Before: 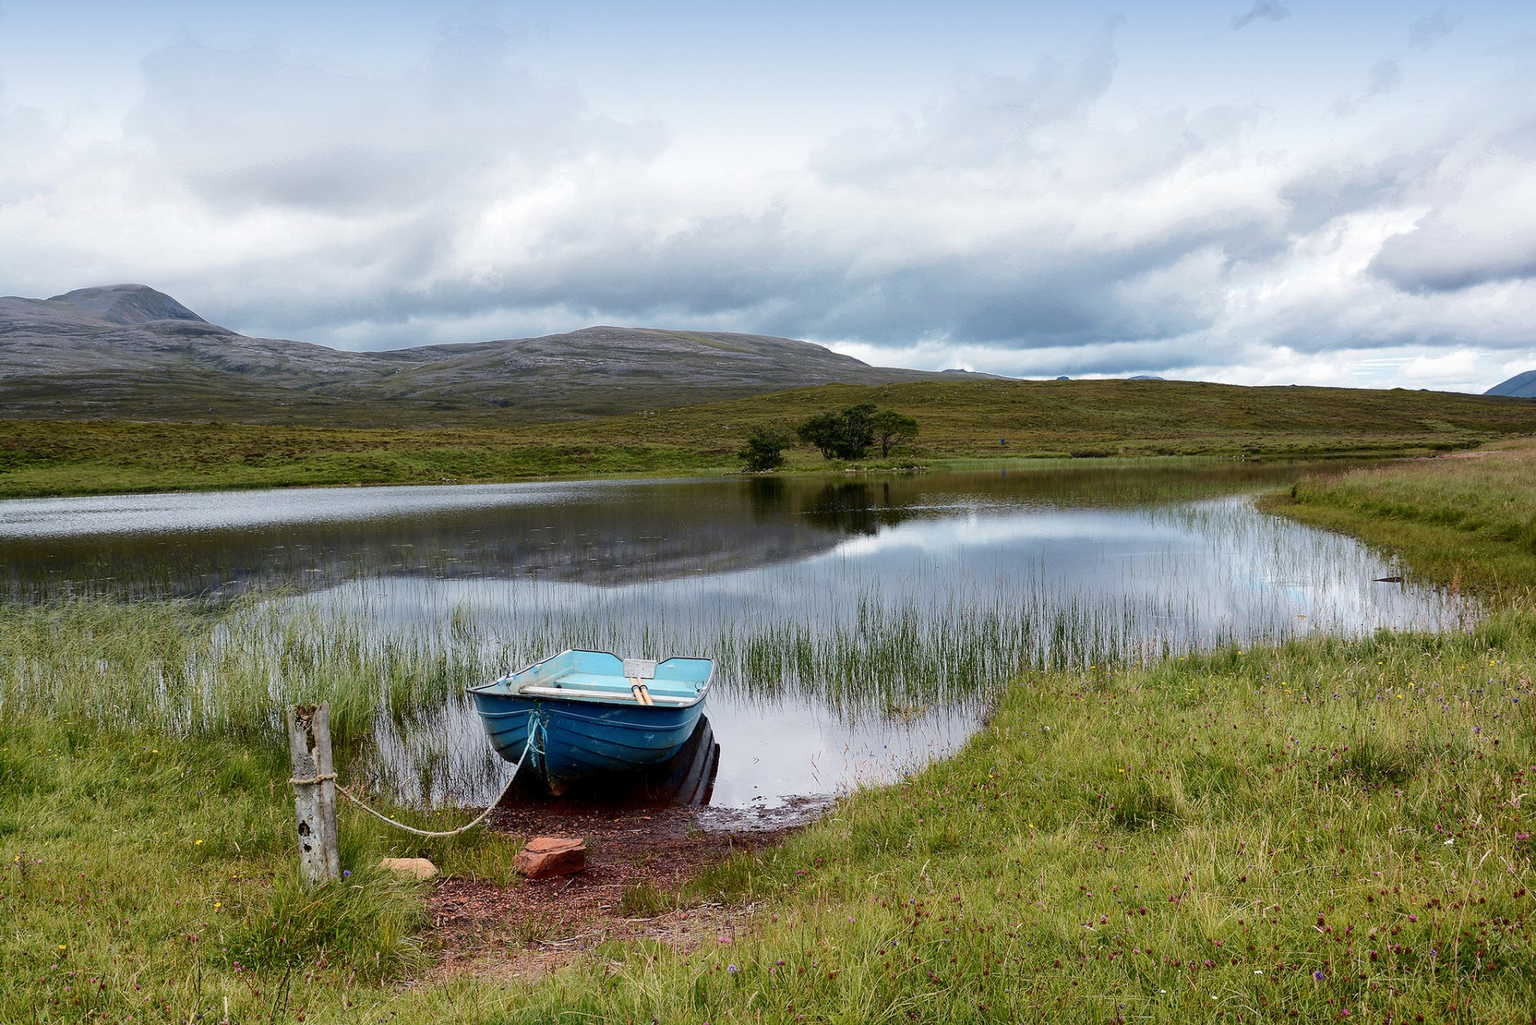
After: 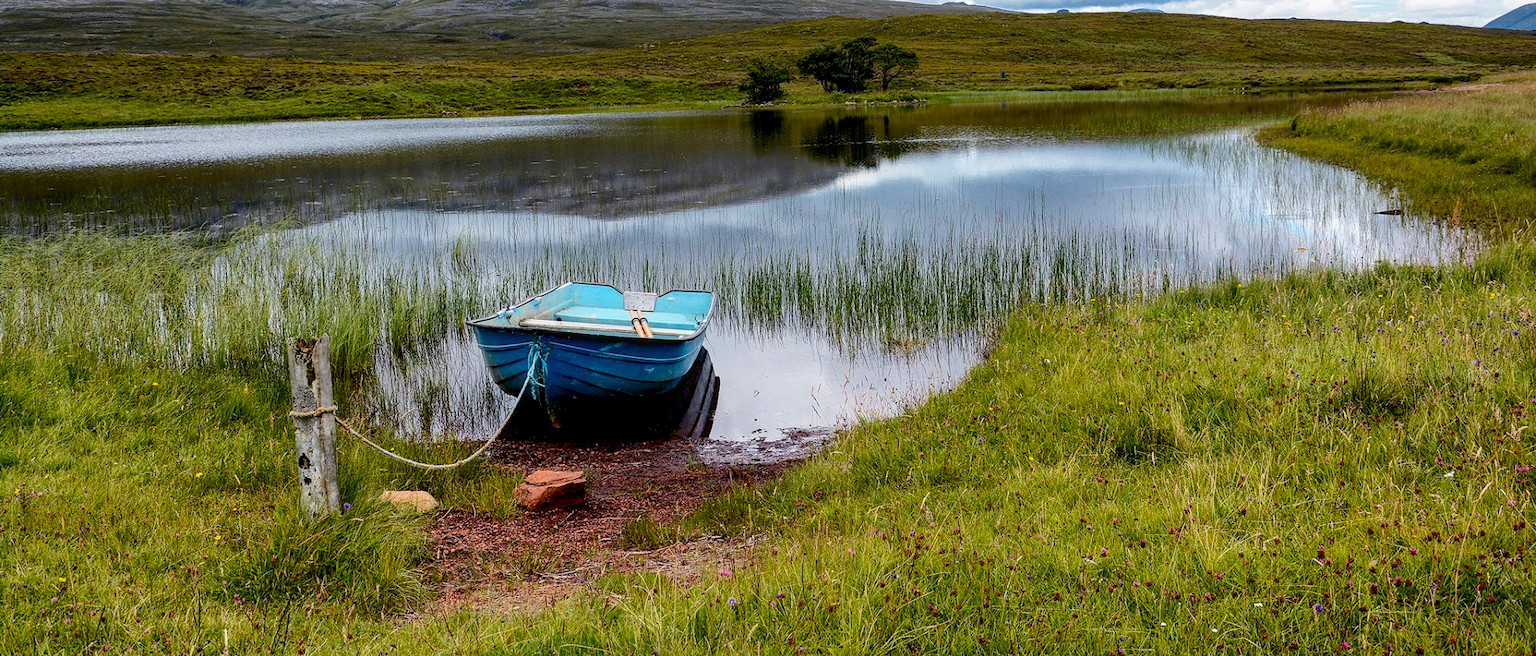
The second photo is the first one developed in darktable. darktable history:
local contrast: on, module defaults
color balance rgb: global offset › luminance -0.484%, linear chroma grading › global chroma 9.099%, perceptual saturation grading › global saturation 9.561%, global vibrance 20%
crop and rotate: top 35.943%
